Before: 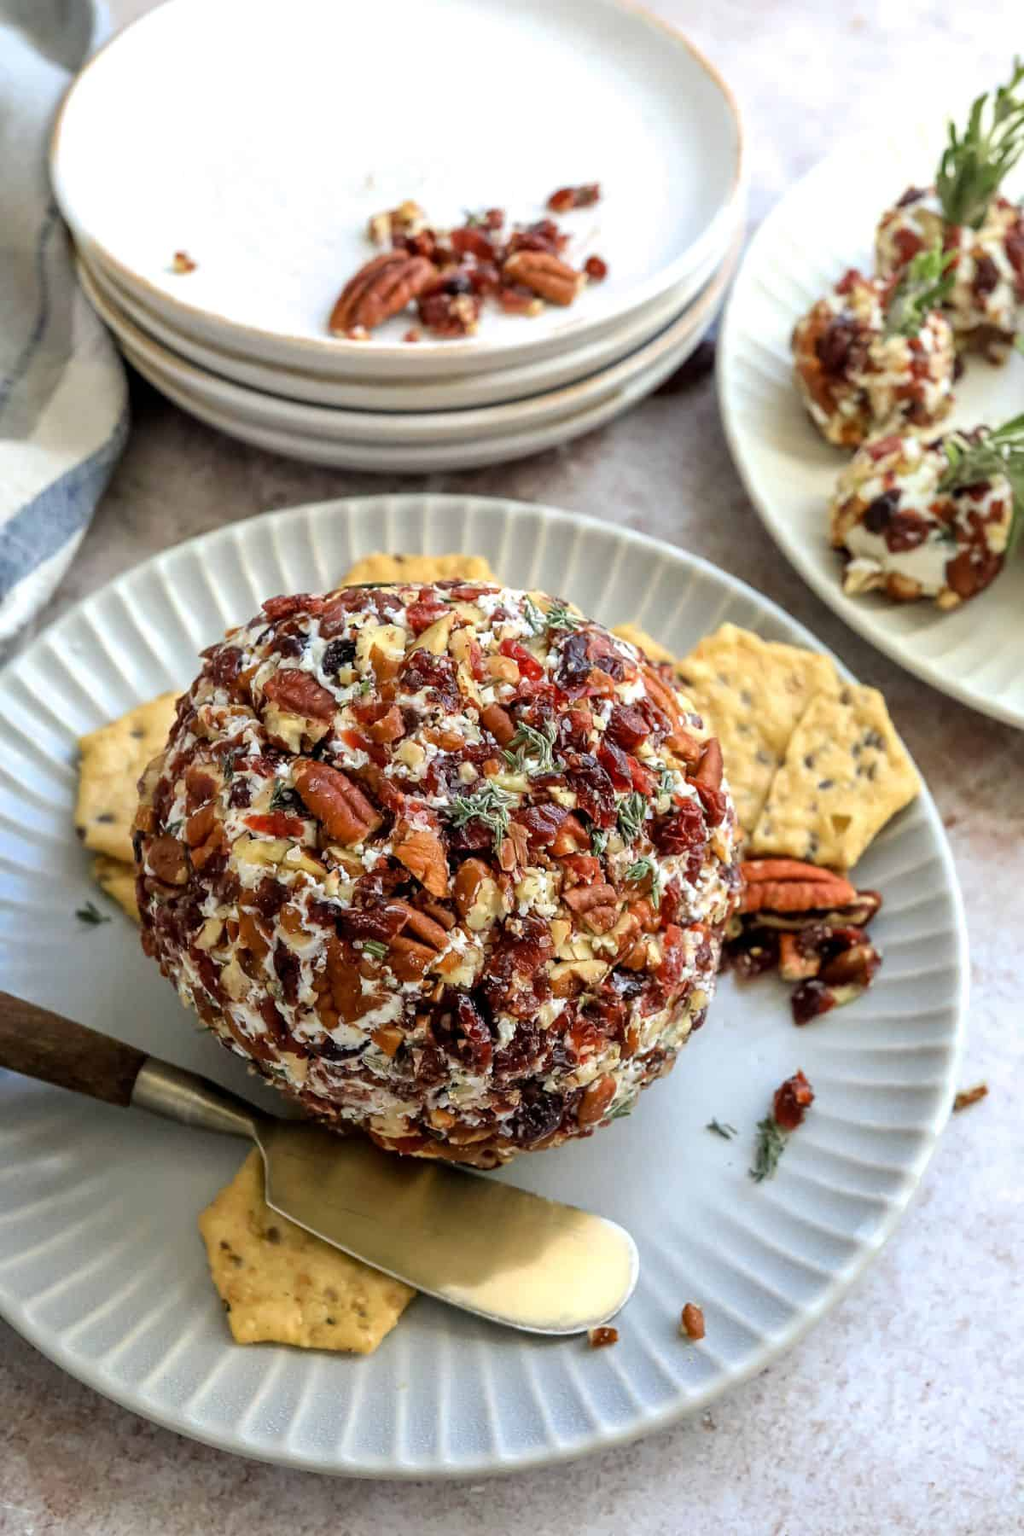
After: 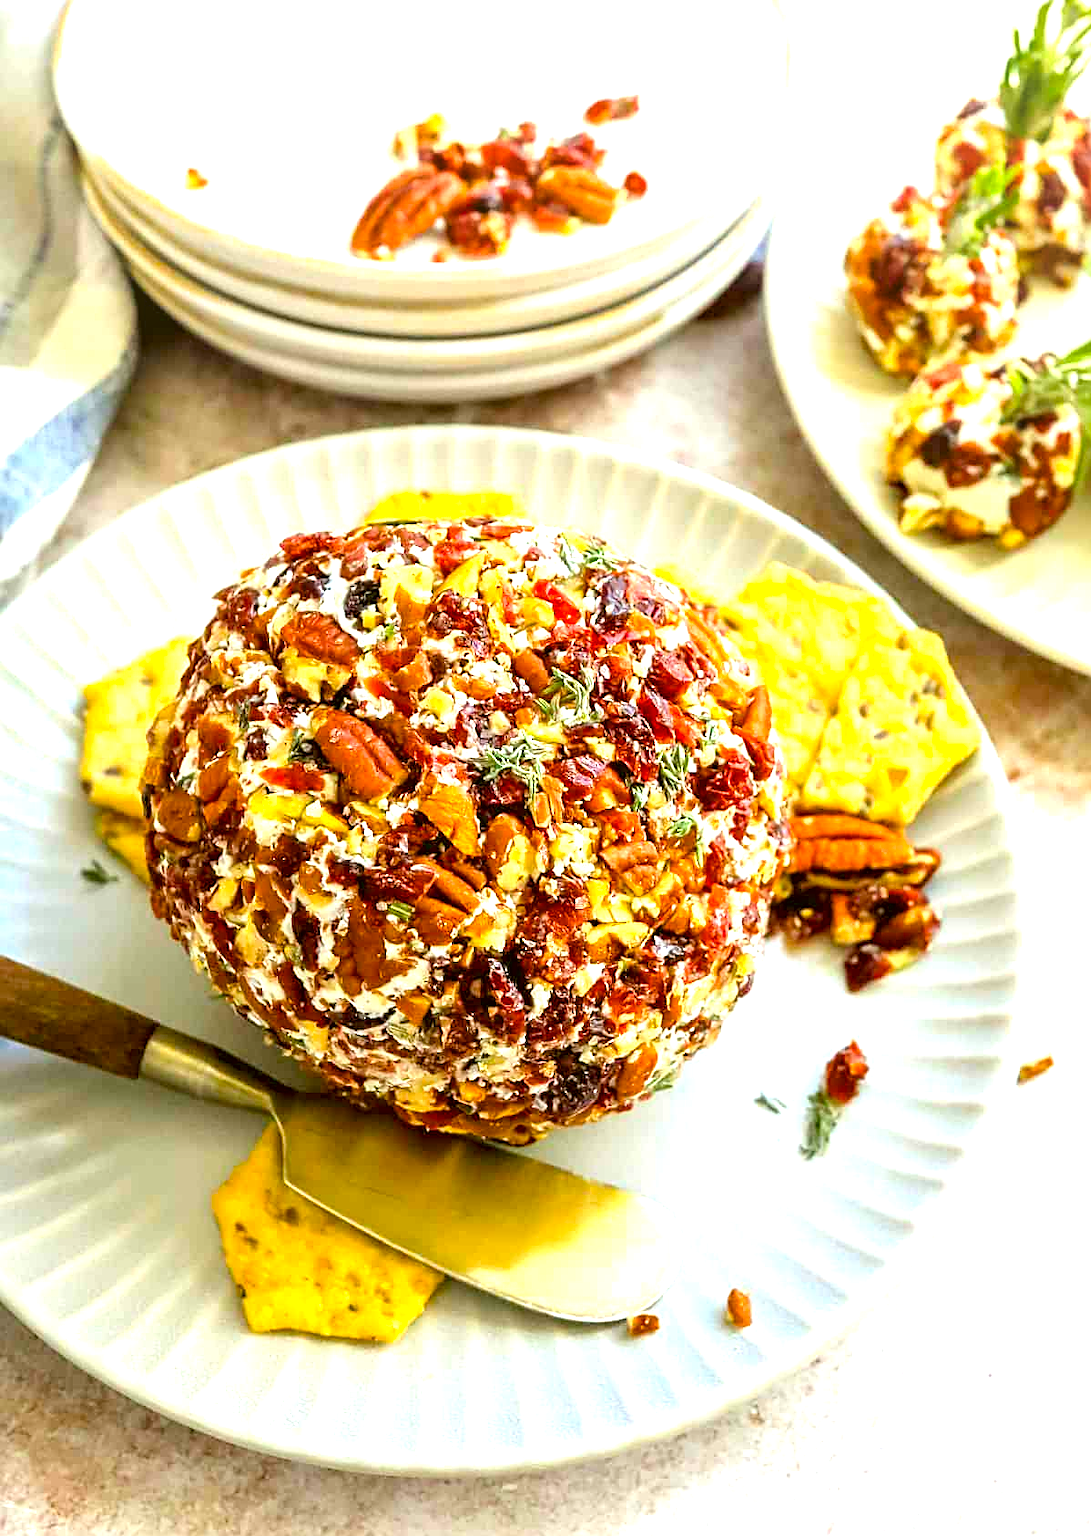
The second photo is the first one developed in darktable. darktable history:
crop and rotate: top 6.229%
color balance rgb: linear chroma grading › global chroma 9.44%, perceptual saturation grading › global saturation 36.51%, contrast -9.617%
sharpen: on, module defaults
exposure: exposure 1.488 EV, compensate highlight preservation false
vignetting: fall-off radius 62.92%, brightness 0.039, saturation -0.002, center (-0.029, 0.245)
color correction: highlights a* -1.61, highlights b* 10.22, shadows a* 0.775, shadows b* 19.78
